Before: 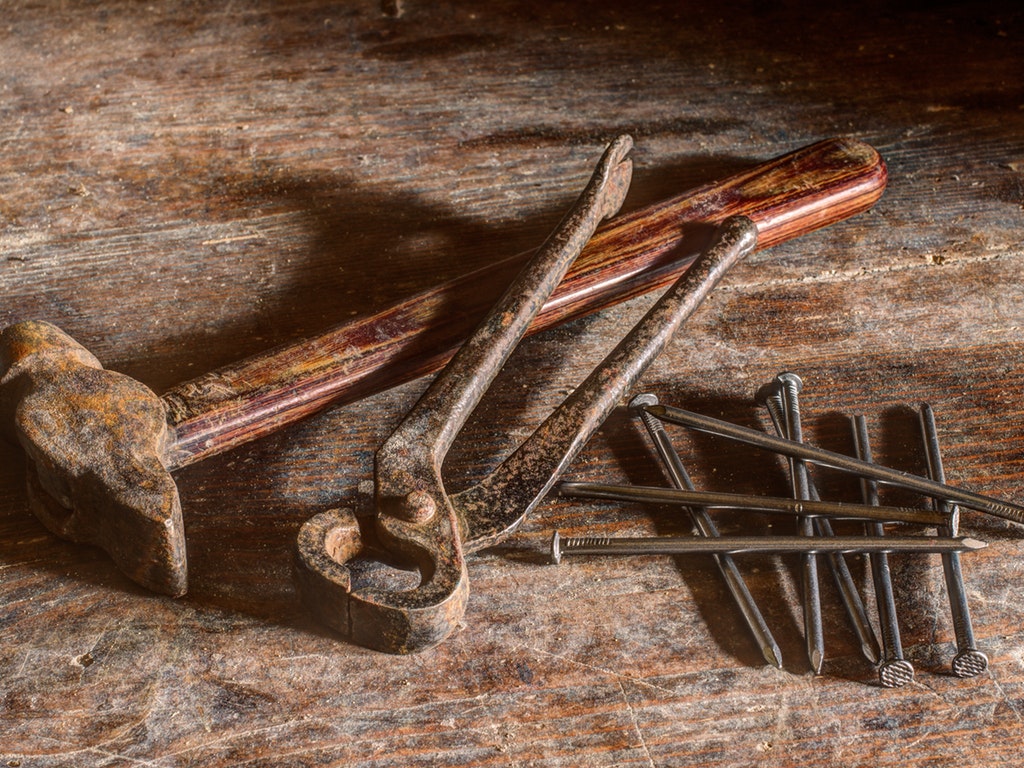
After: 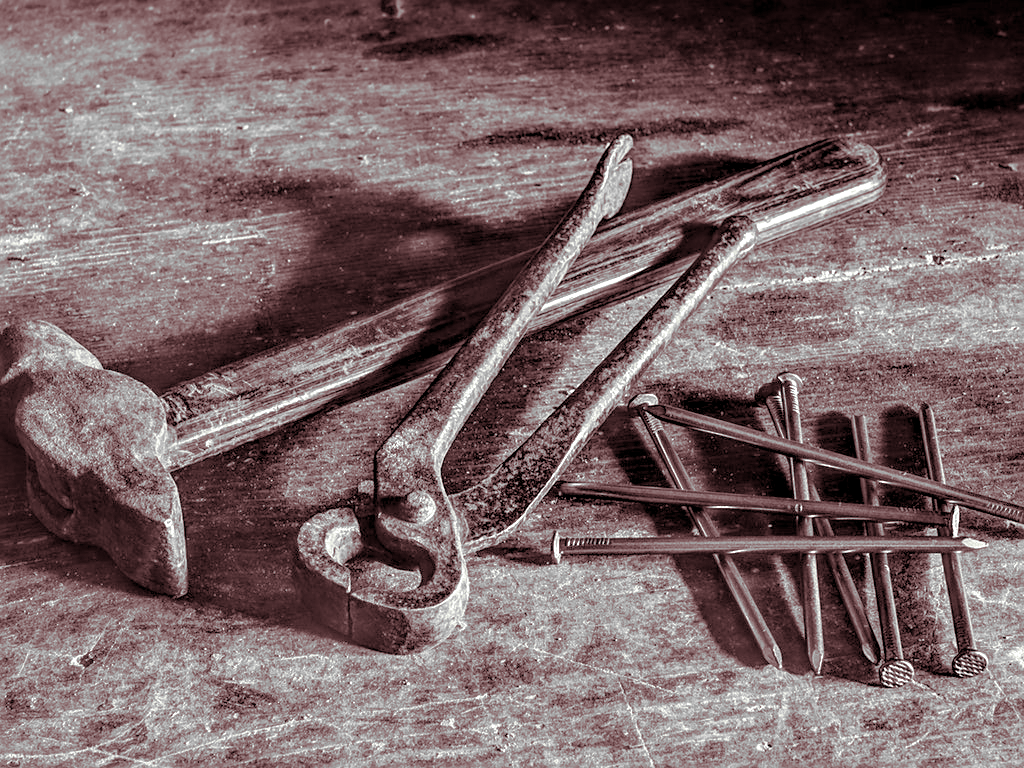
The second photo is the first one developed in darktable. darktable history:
monochrome: a 32, b 64, size 2.3
tone curve: curves: ch0 [(0, 0) (0.004, 0.008) (0.077, 0.156) (0.169, 0.29) (0.774, 0.774) (1, 1)], color space Lab, linked channels, preserve colors none
split-toning: on, module defaults | blend: blend mode overlay, opacity 85%; mask: uniform (no mask)
sharpen: on, module defaults
contrast equalizer: y [[0.513, 0.565, 0.608, 0.562, 0.512, 0.5], [0.5 ×6], [0.5, 0.5, 0.5, 0.528, 0.598, 0.658], [0 ×6], [0 ×6]]
